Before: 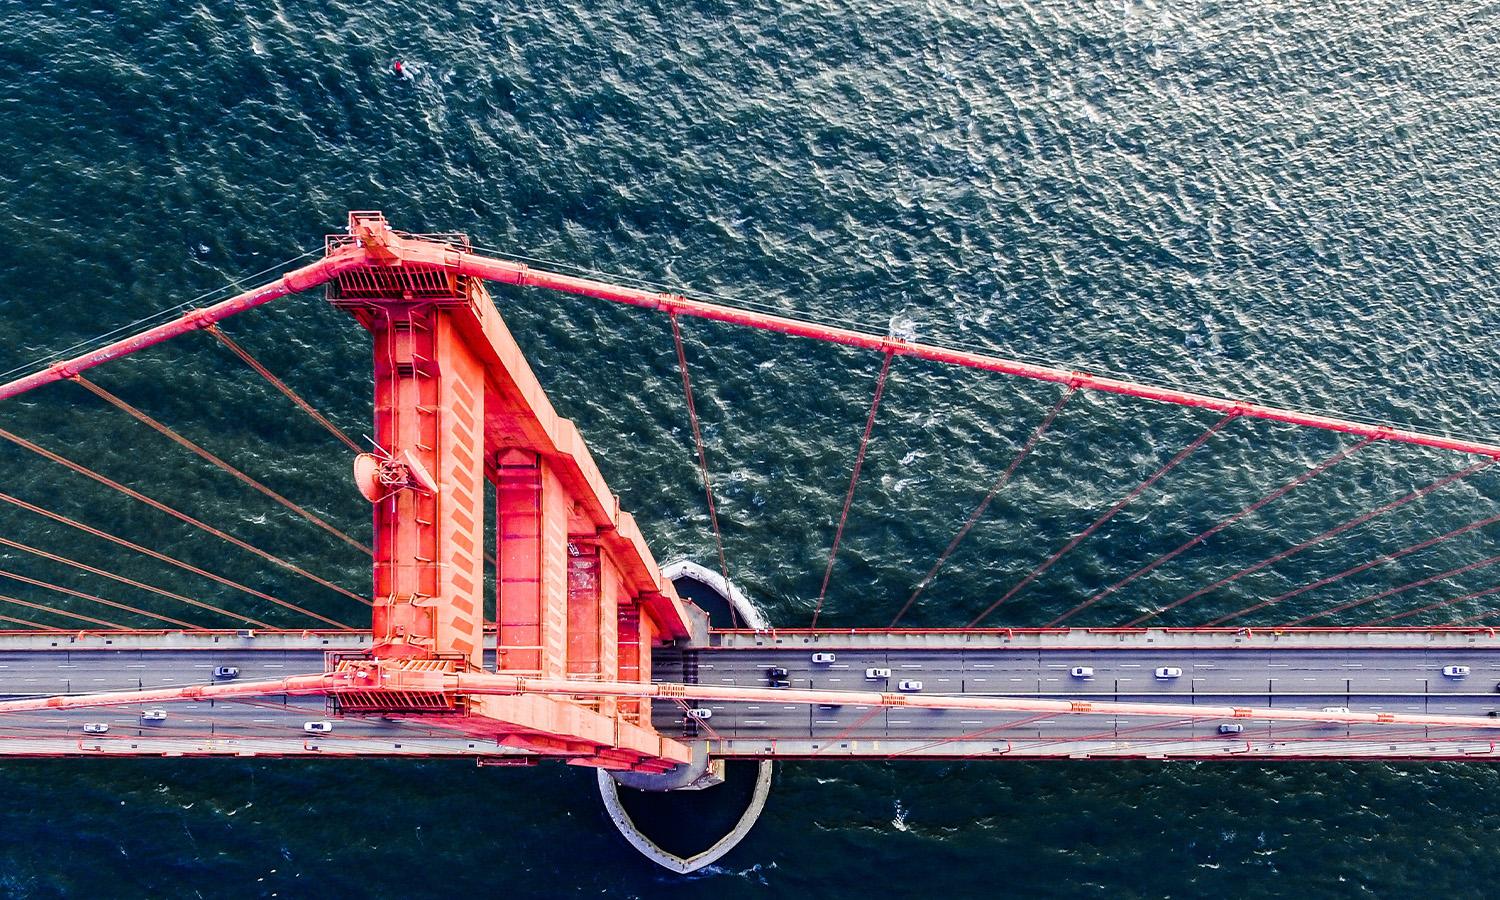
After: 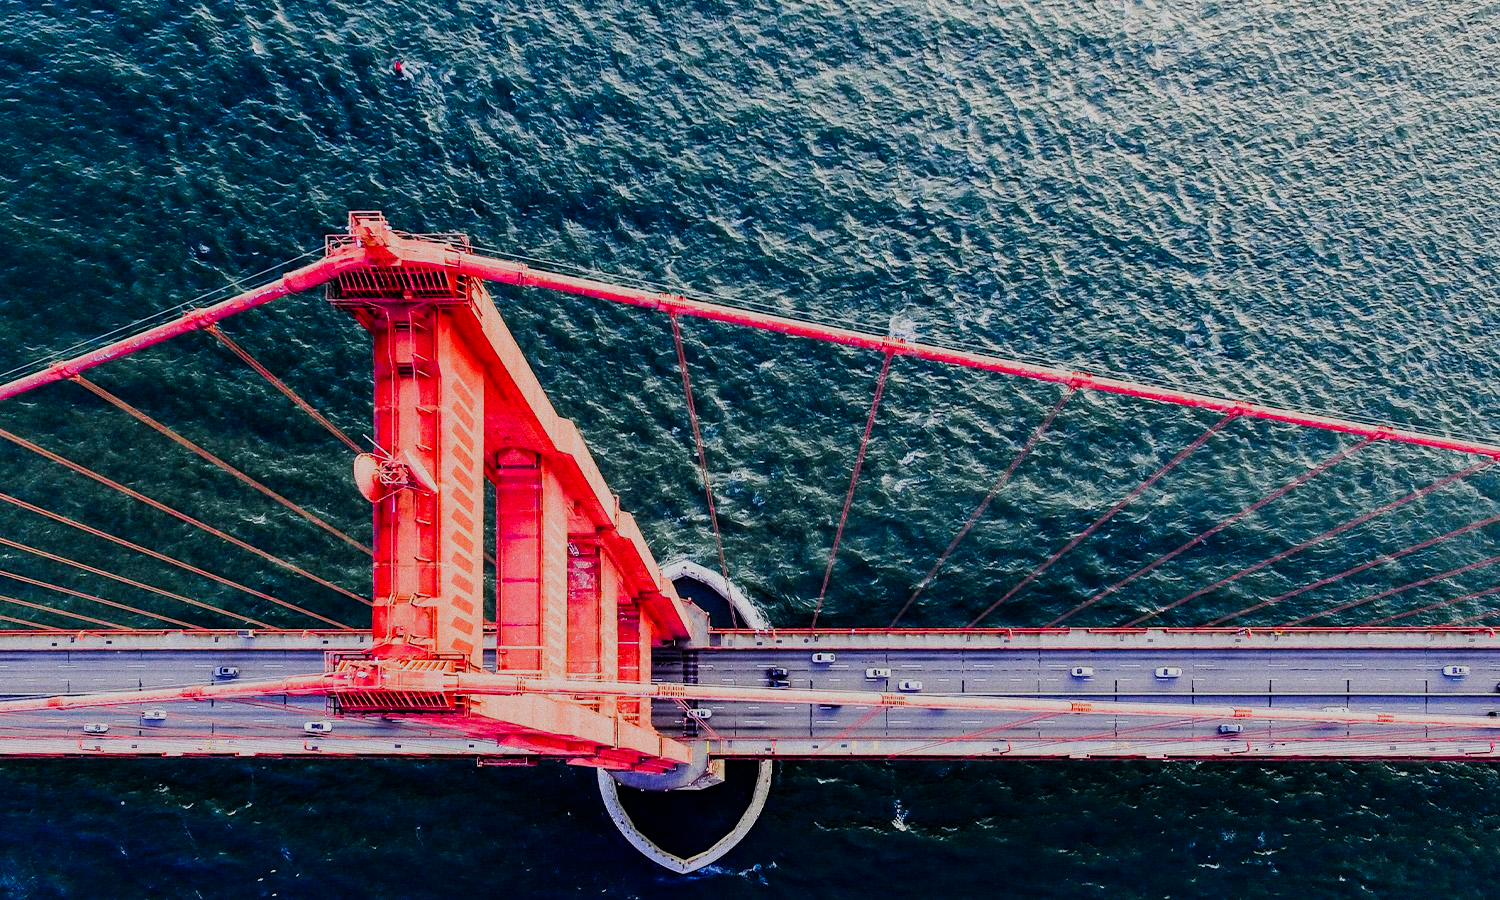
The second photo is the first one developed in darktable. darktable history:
grain: coarseness 0.09 ISO
color correction: saturation 1.34
filmic rgb: black relative exposure -7.15 EV, white relative exposure 5.36 EV, hardness 3.02
